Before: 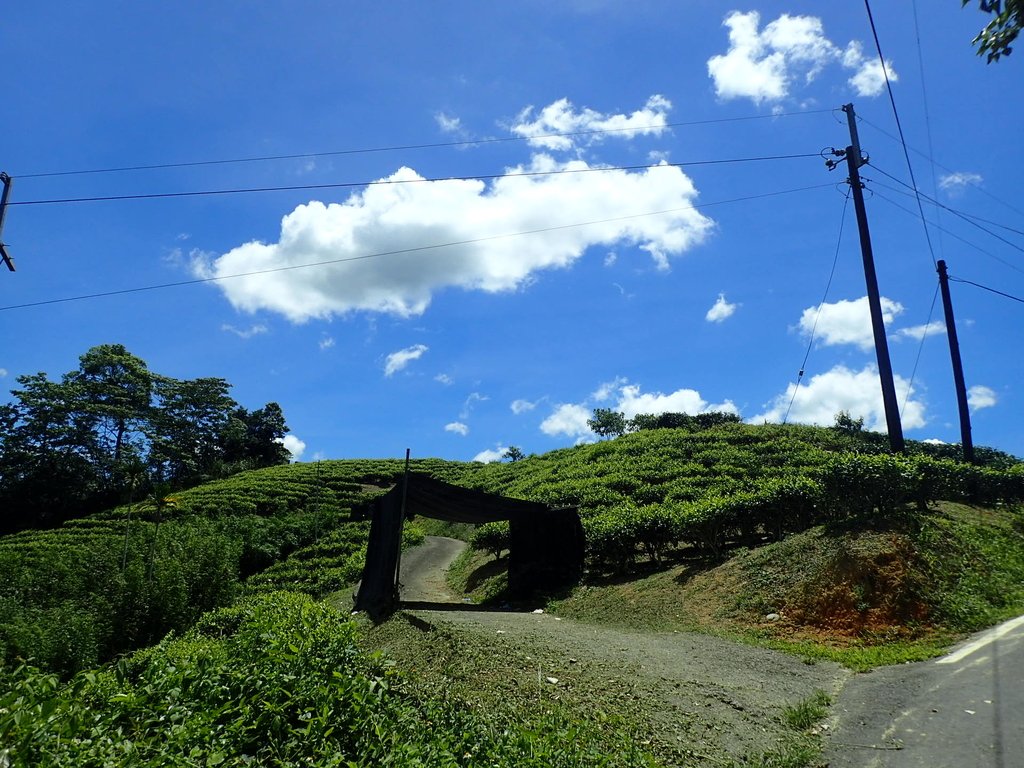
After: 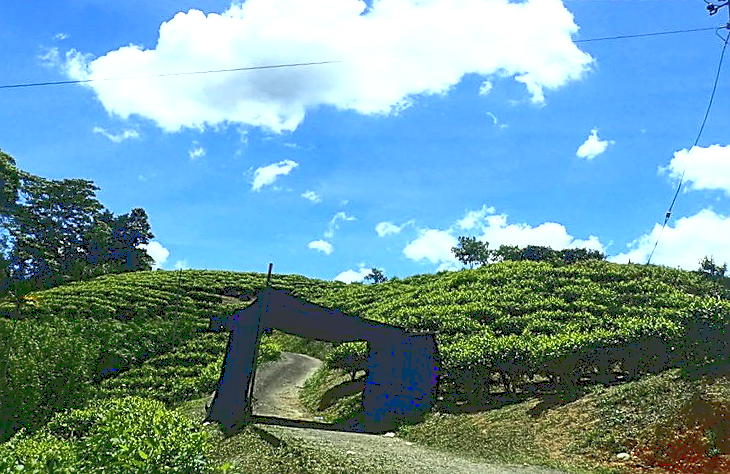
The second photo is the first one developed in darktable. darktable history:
sharpen: on, module defaults
local contrast: on, module defaults
base curve: curves: ch0 [(0, 0.036) (0.007, 0.037) (0.604, 0.887) (1, 1)]
crop and rotate: angle -3.92°, left 9.788%, top 20.868%, right 12.498%, bottom 11.858%
exposure: exposure 0.353 EV, compensate exposure bias true, compensate highlight preservation false
